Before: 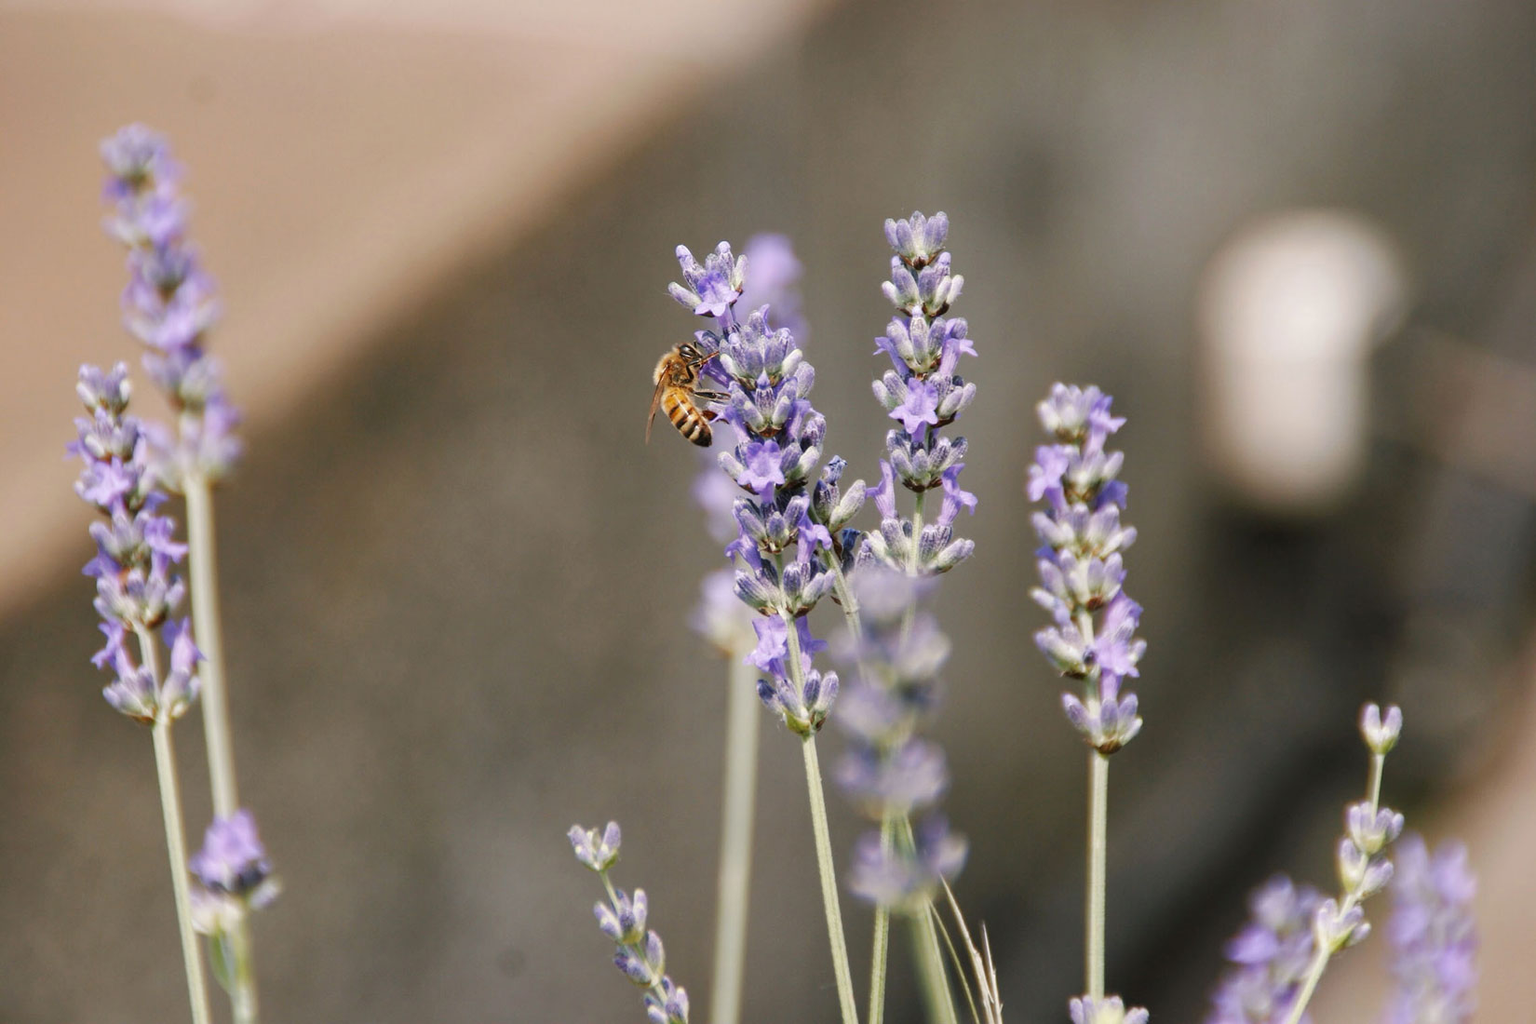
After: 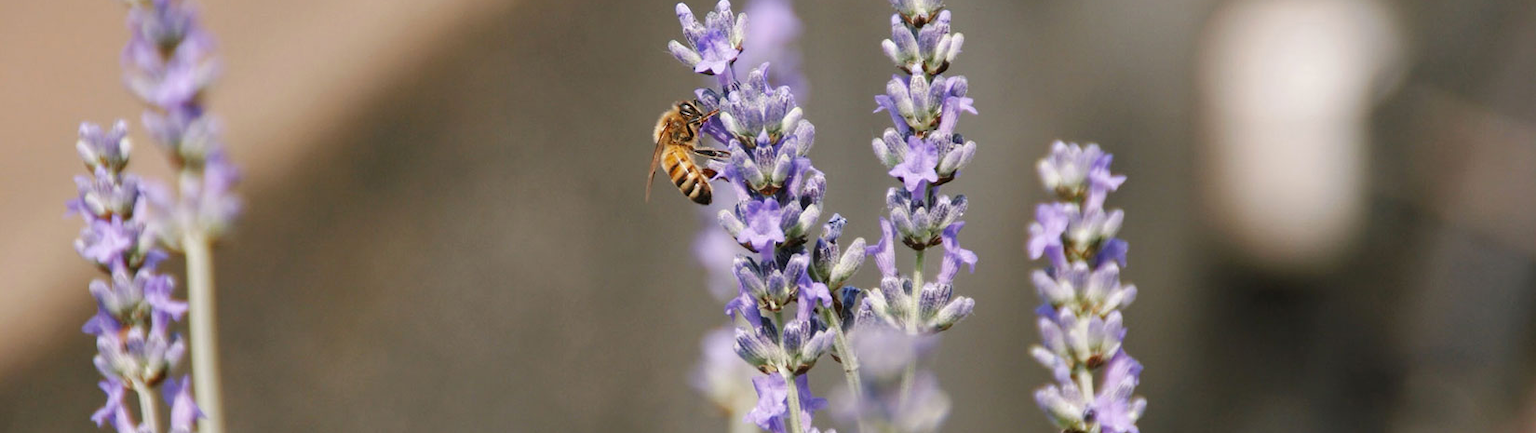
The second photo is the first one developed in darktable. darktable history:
crop and rotate: top 23.721%, bottom 33.864%
